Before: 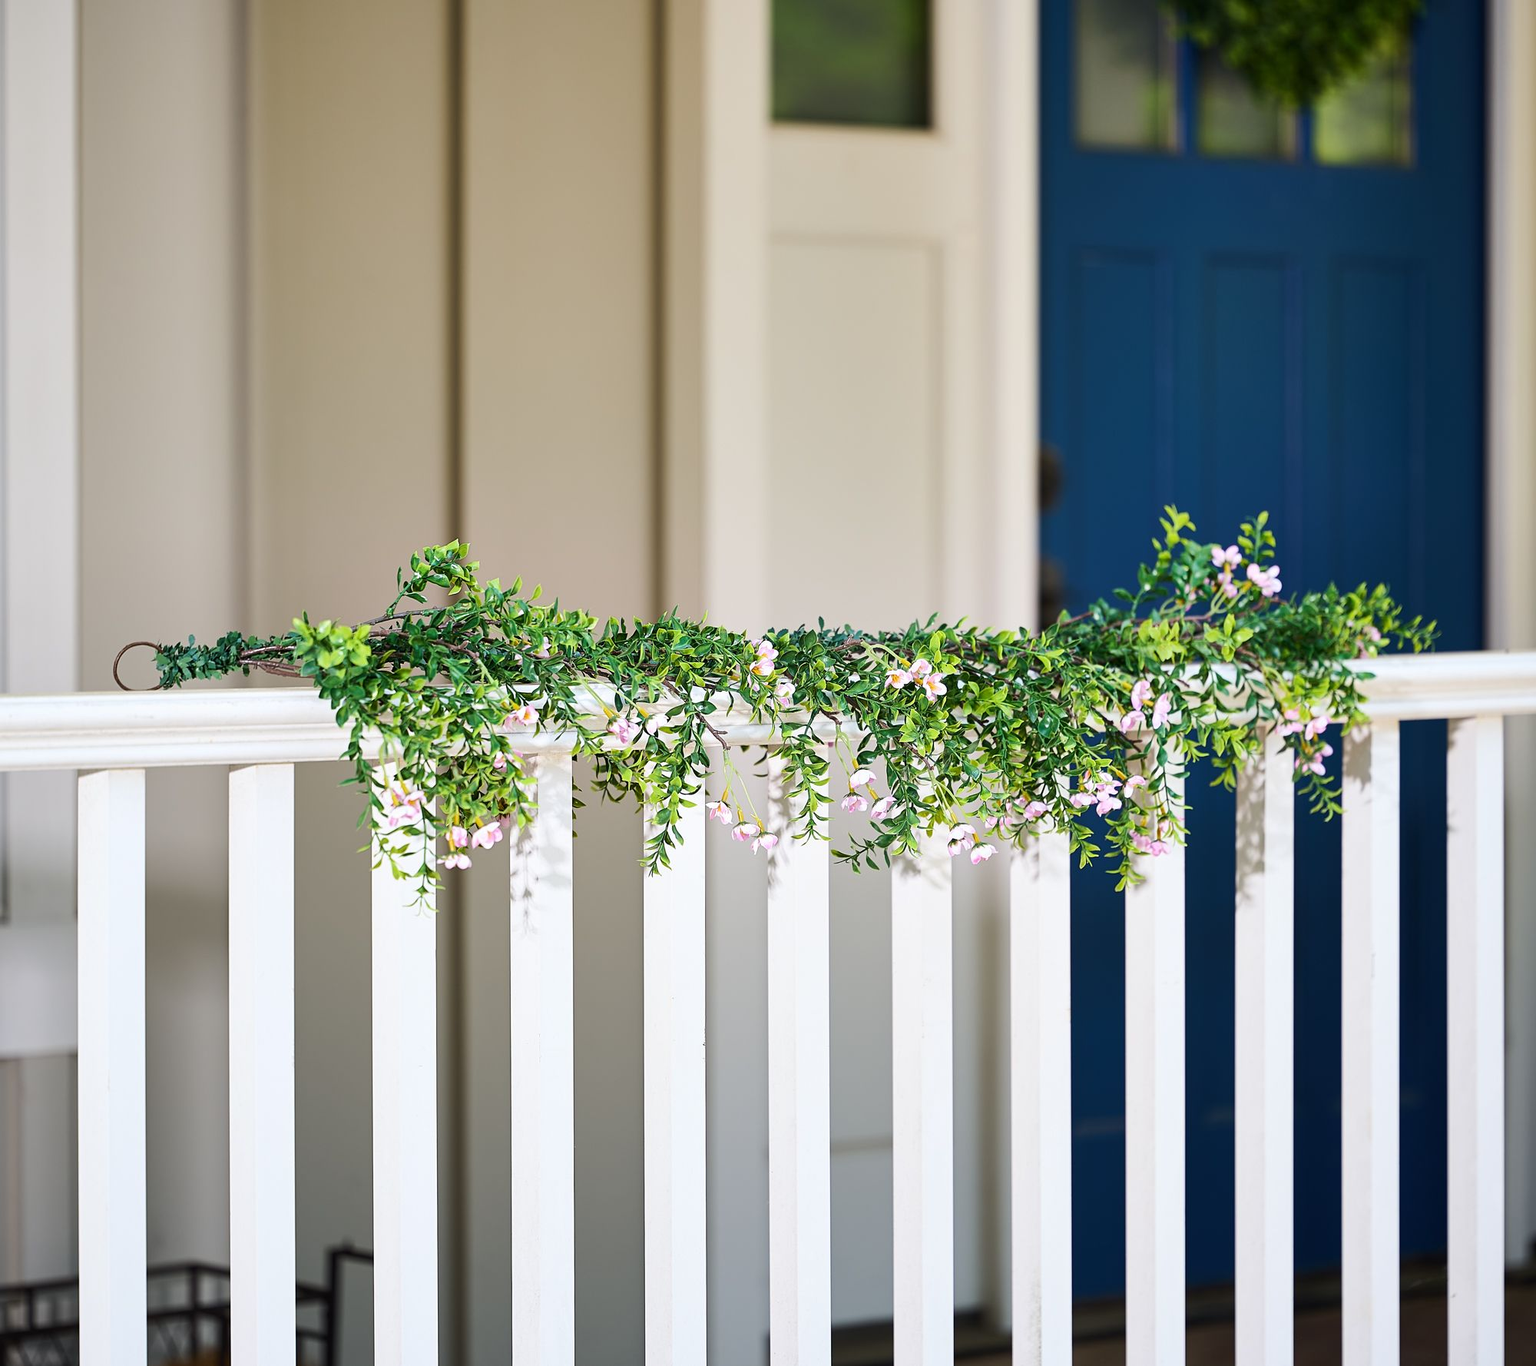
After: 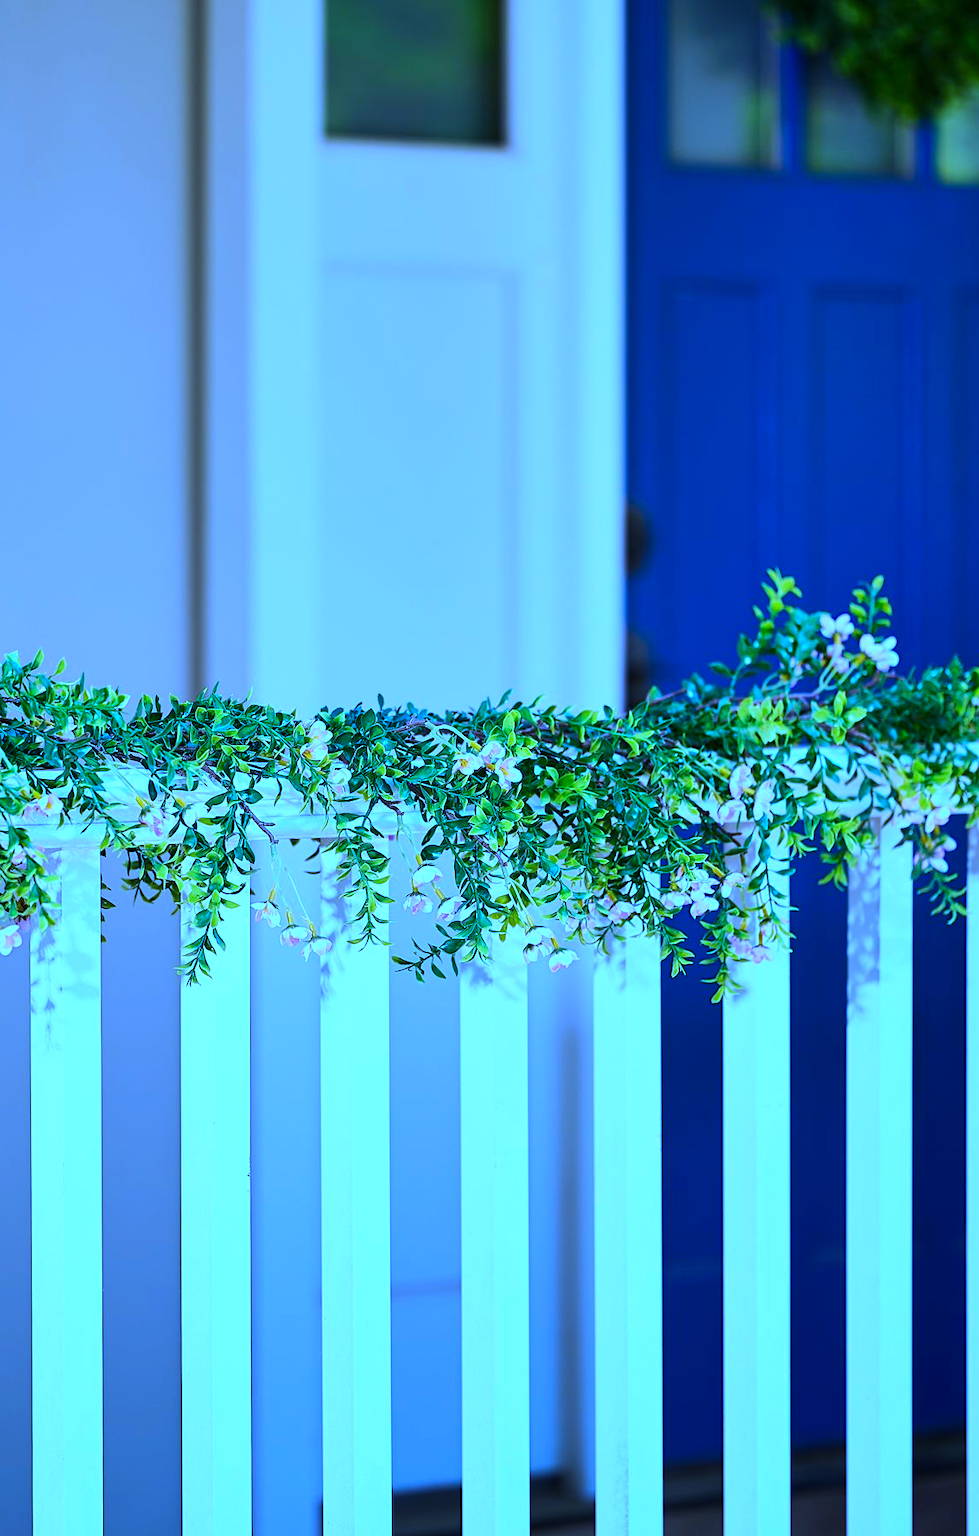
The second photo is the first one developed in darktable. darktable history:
crop: left 31.458%, top 0%, right 11.876%
color calibration: illuminant as shot in camera, x 0.378, y 0.381, temperature 4093.13 K, saturation algorithm version 1 (2020)
white balance: red 0.766, blue 1.537
color balance: contrast 6.48%, output saturation 113.3%
